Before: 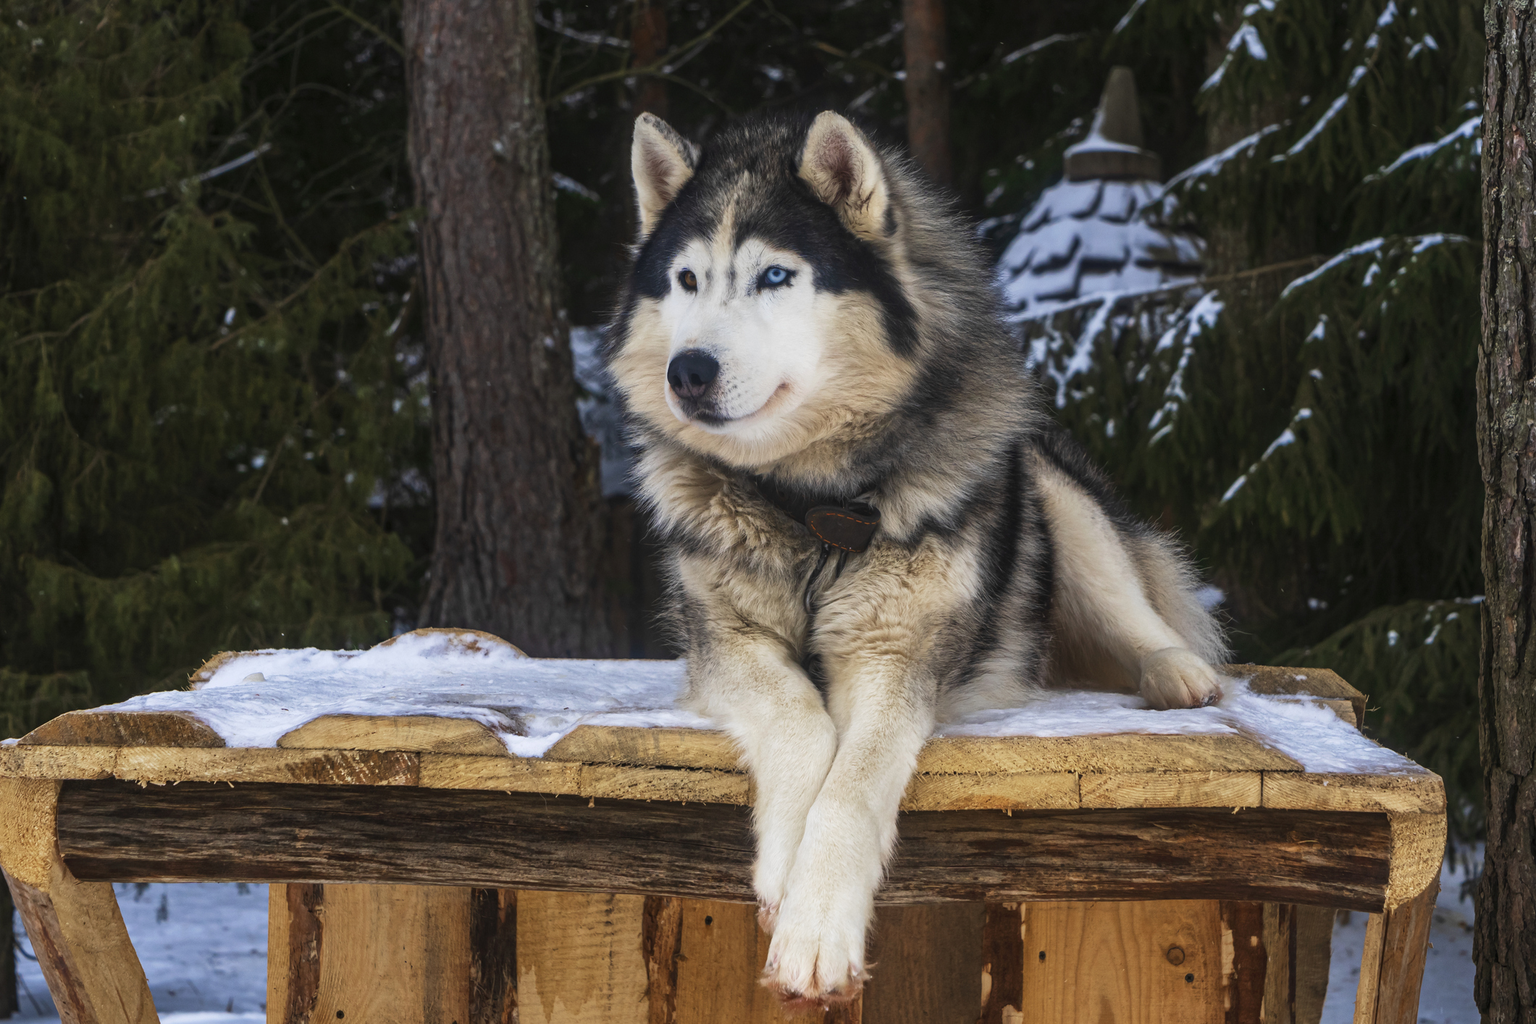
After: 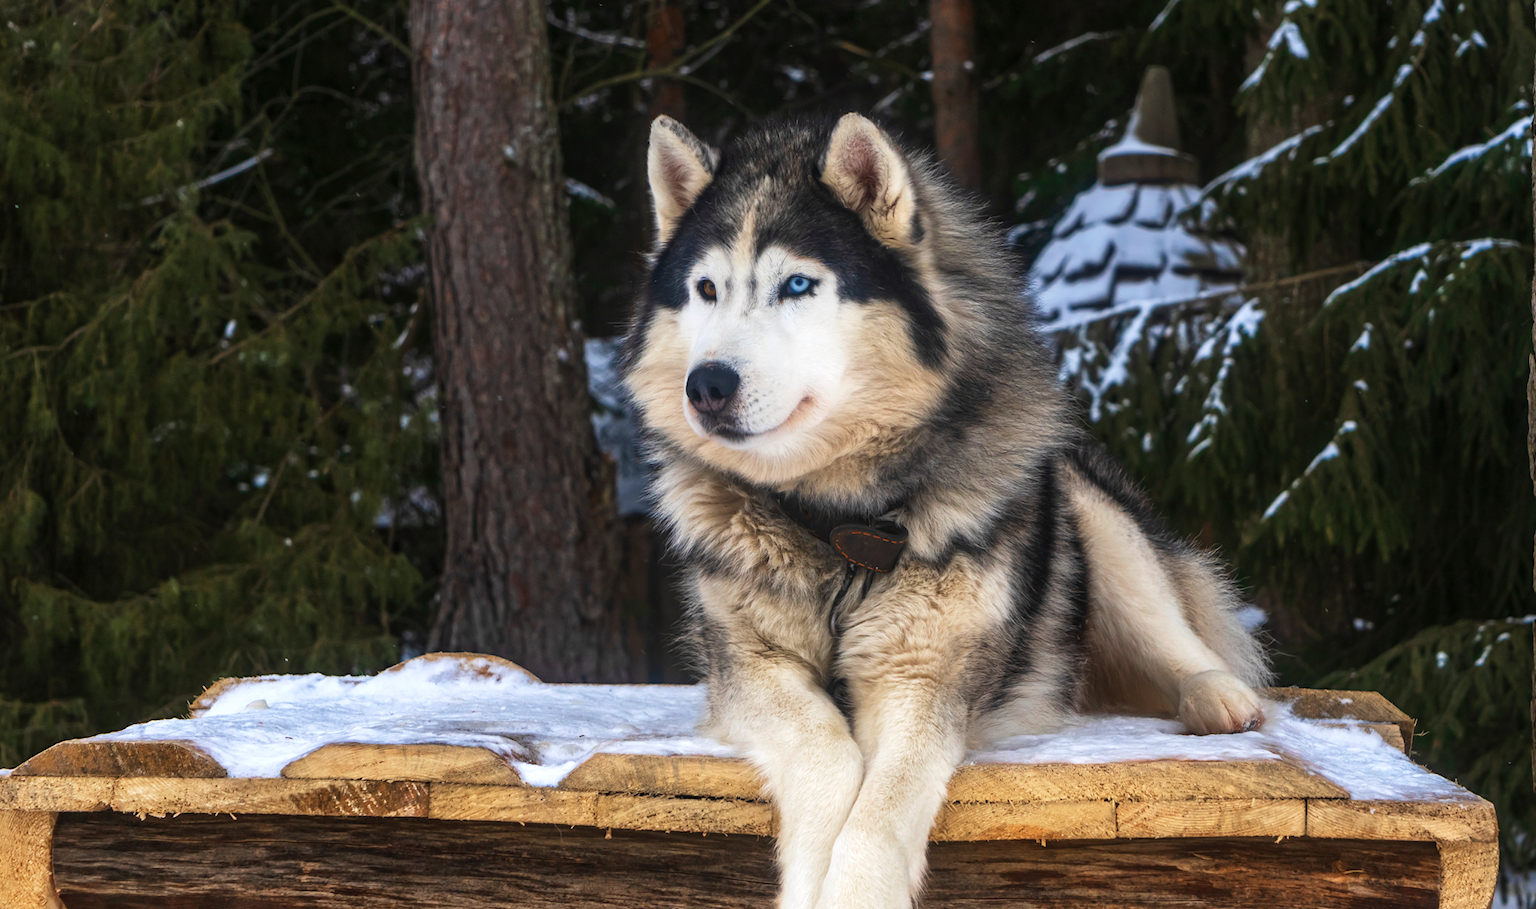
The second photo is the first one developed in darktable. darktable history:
crop and rotate: angle 0.2°, left 0.275%, right 3.127%, bottom 14.18%
exposure: exposure 0.3 EV, compensate highlight preservation false
